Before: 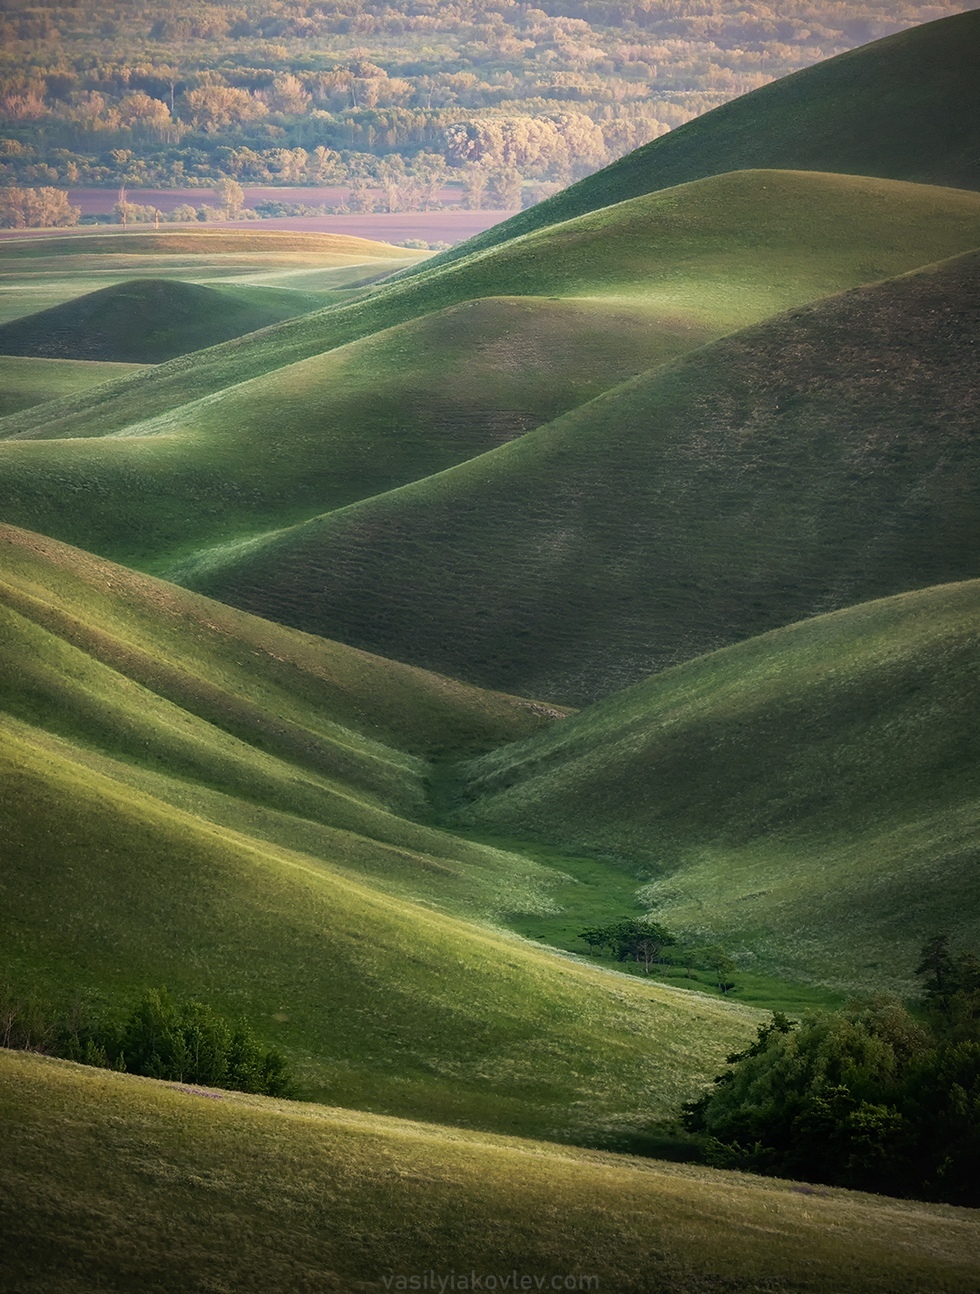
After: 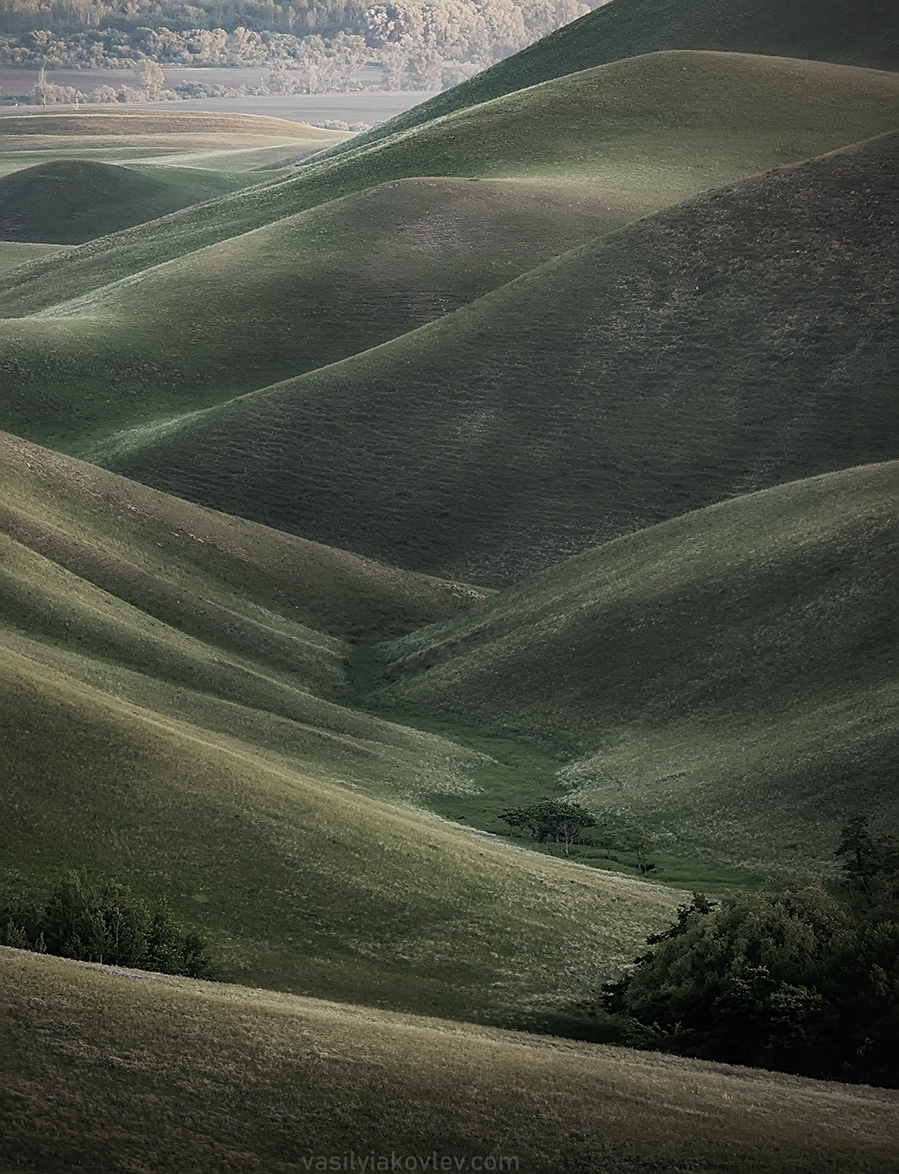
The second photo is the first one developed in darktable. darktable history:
crop and rotate: left 8.262%, top 9.226%
sharpen: on, module defaults
color zones: curves: ch0 [(0, 0.487) (0.241, 0.395) (0.434, 0.373) (0.658, 0.412) (0.838, 0.487)]; ch1 [(0, 0) (0.053, 0.053) (0.211, 0.202) (0.579, 0.259) (0.781, 0.241)]
